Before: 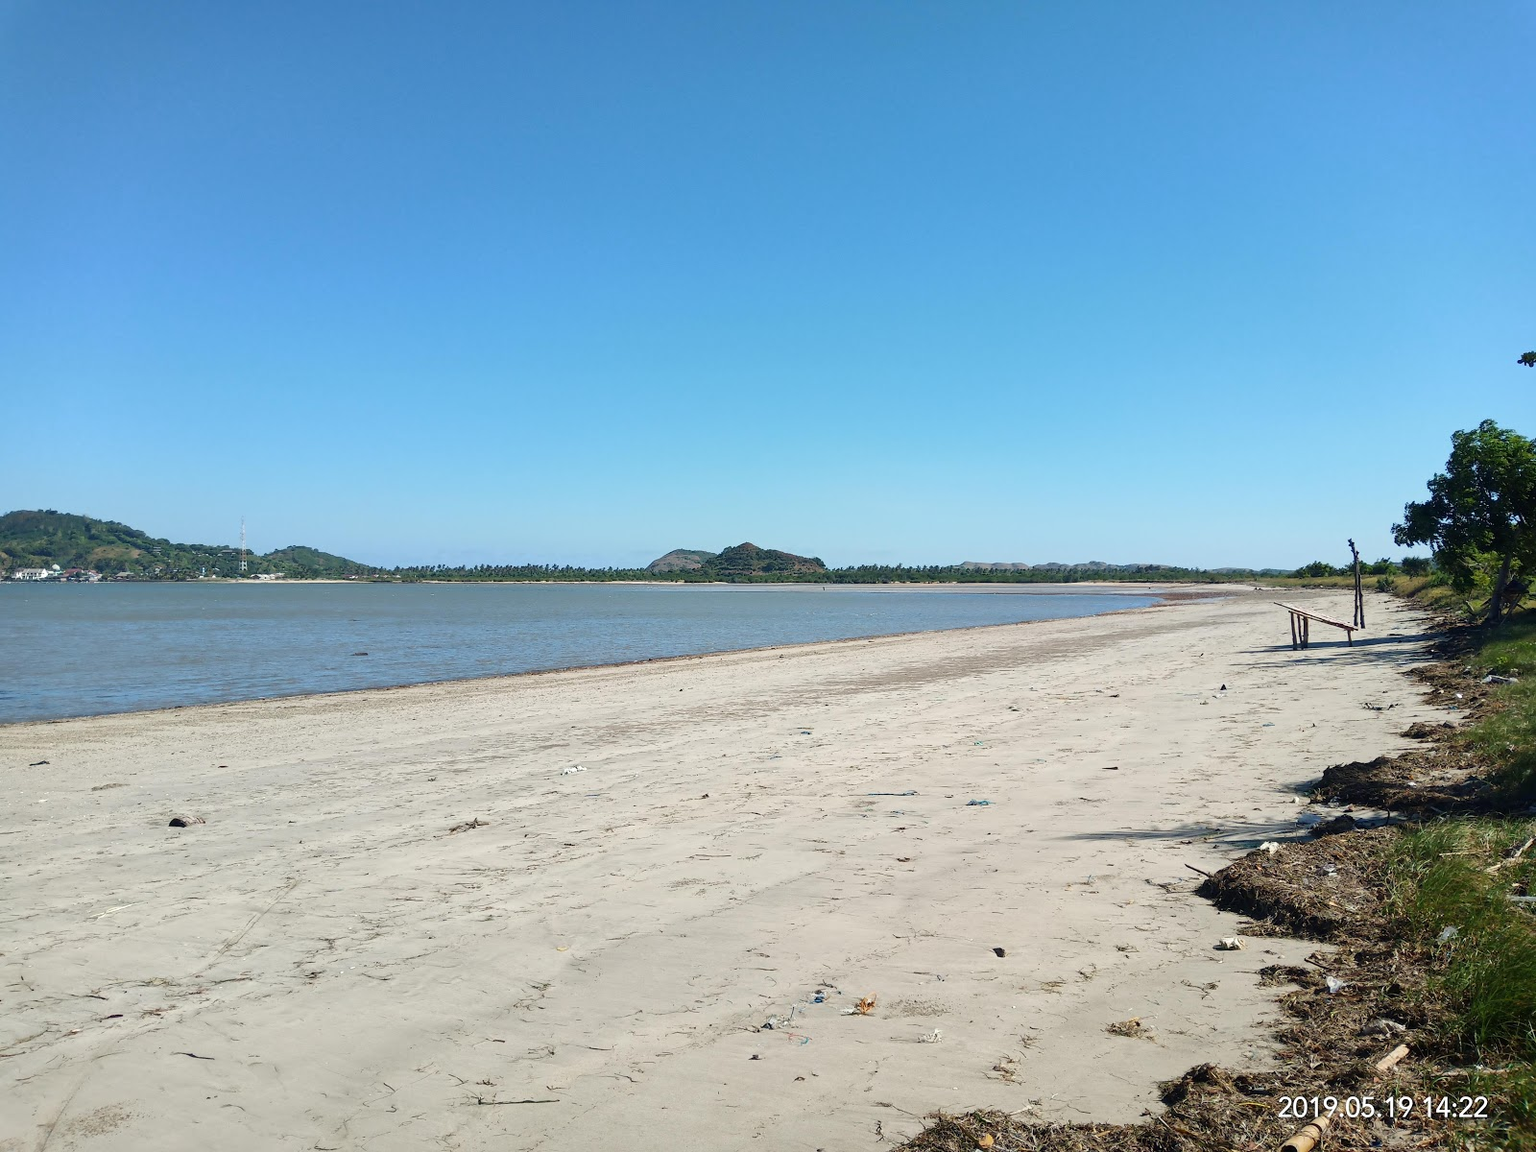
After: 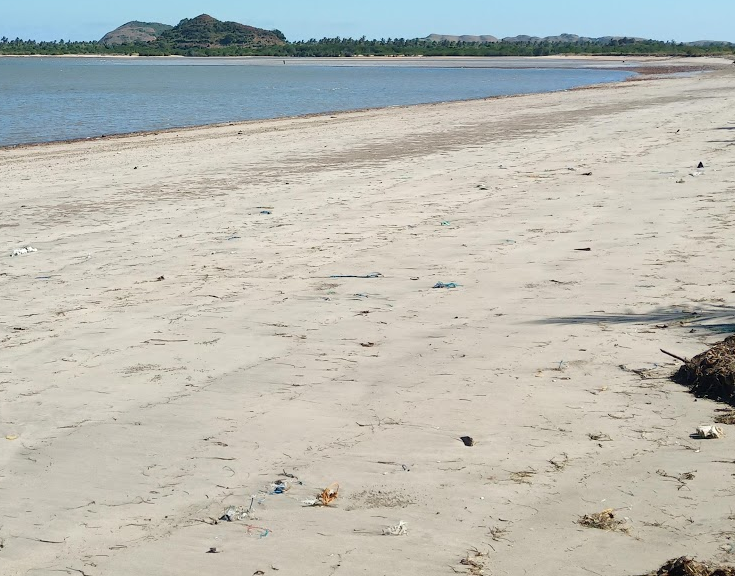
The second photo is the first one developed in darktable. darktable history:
crop: left 35.907%, top 45.963%, right 18.102%, bottom 6.001%
